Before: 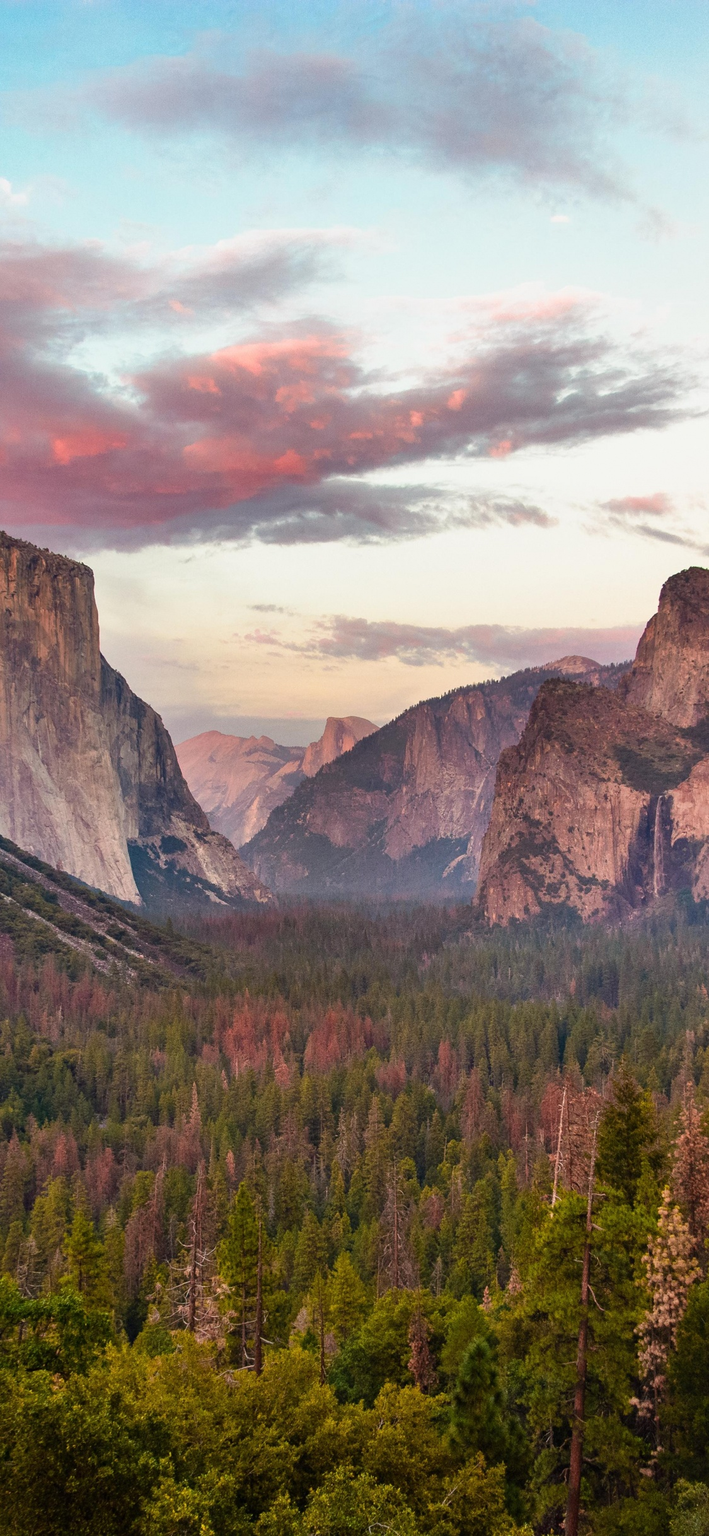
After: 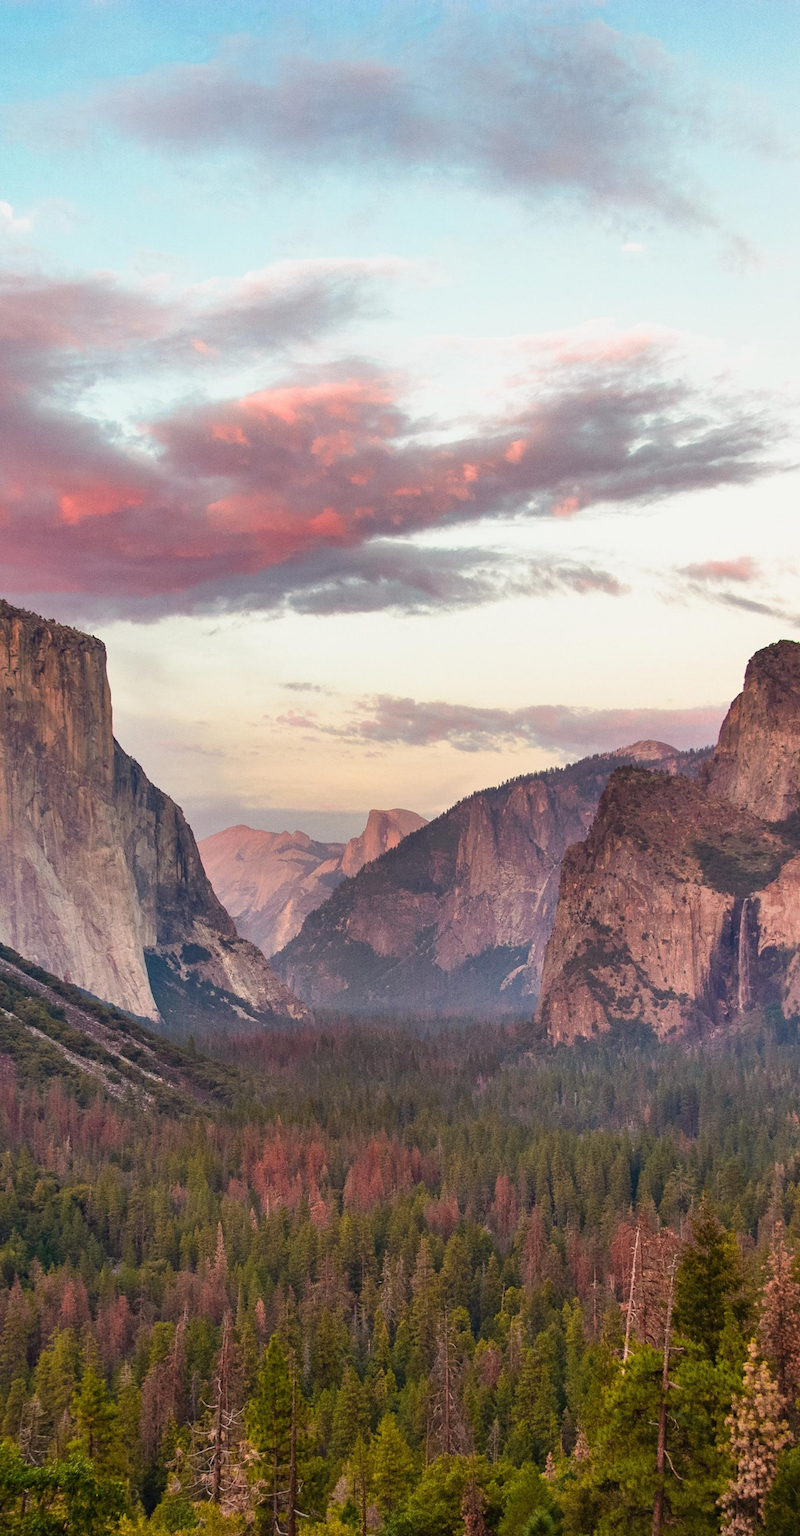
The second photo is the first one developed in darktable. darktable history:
crop and rotate: top 0%, bottom 11.393%
